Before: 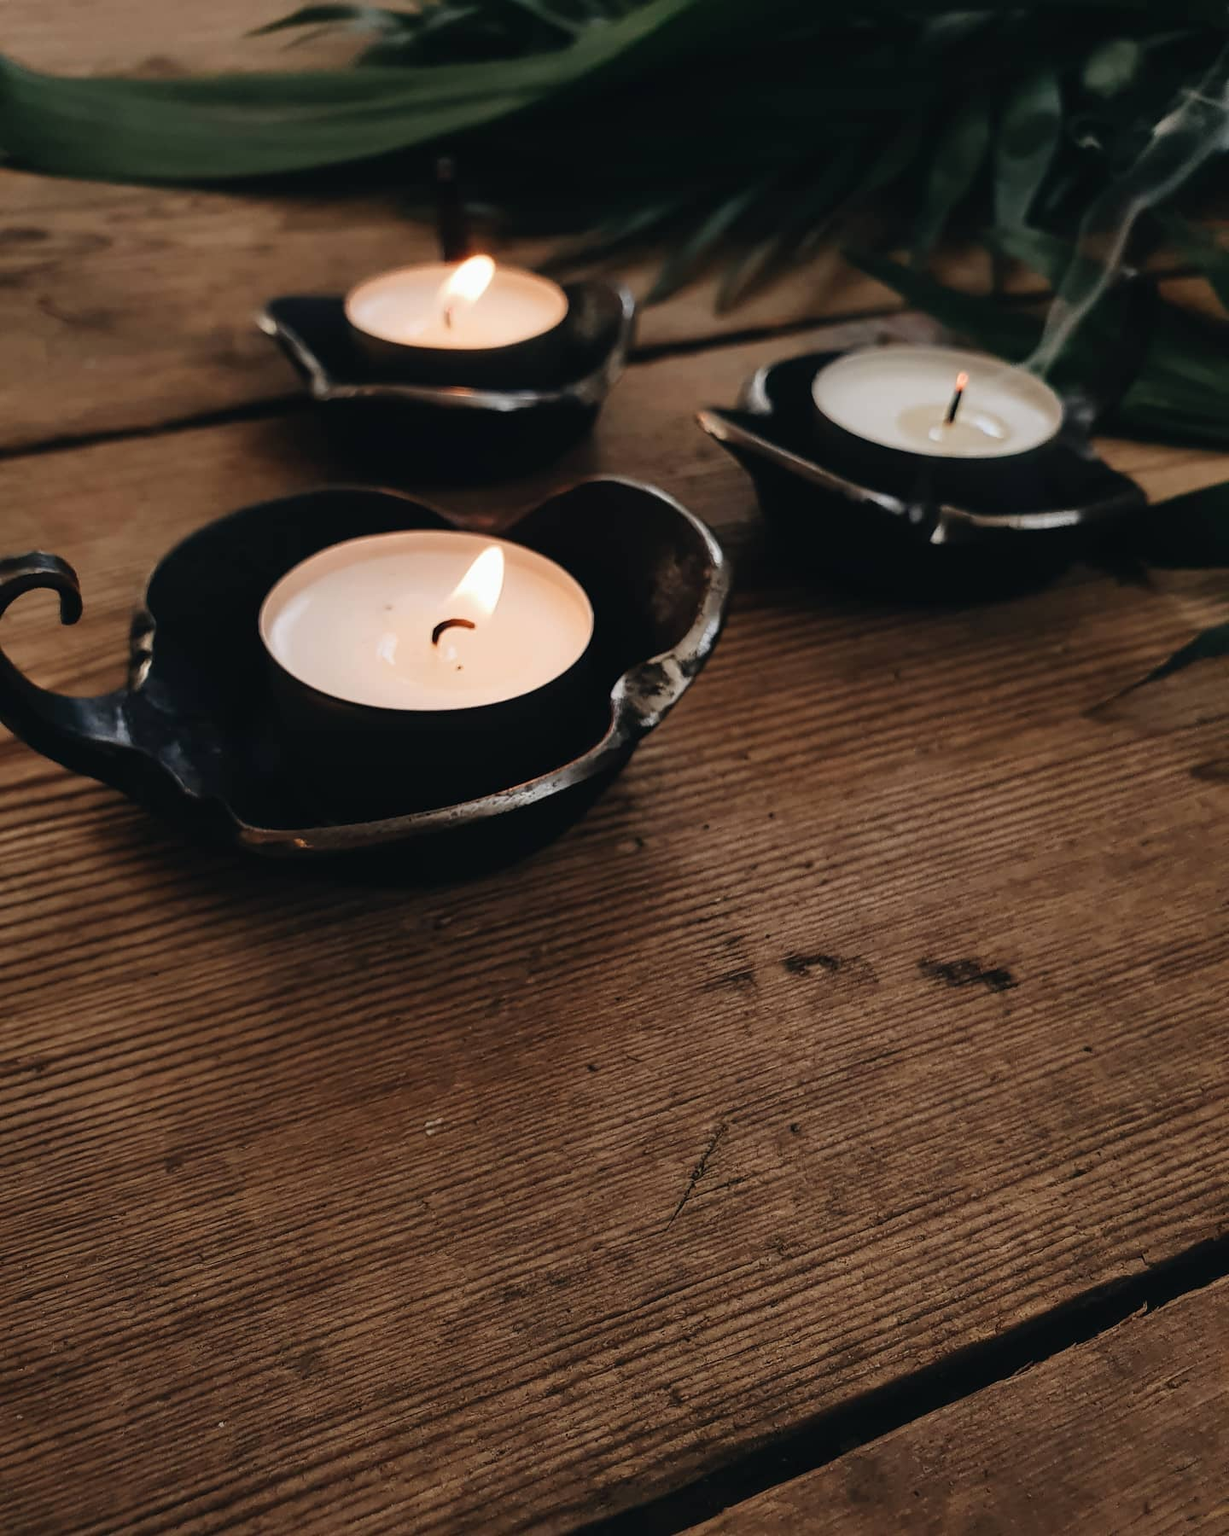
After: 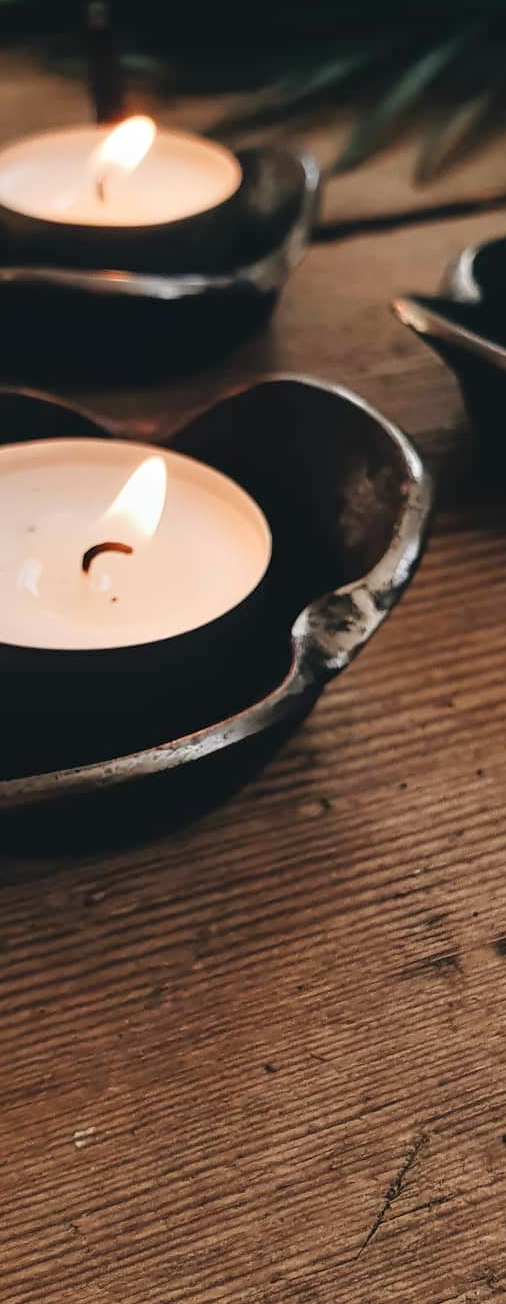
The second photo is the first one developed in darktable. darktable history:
tone equalizer: -8 EV 1 EV, -7 EV 1 EV, -6 EV 1 EV, -5 EV 1 EV, -4 EV 1 EV, -3 EV 0.75 EV, -2 EV 0.5 EV, -1 EV 0.25 EV
crop and rotate: left 29.476%, top 10.214%, right 35.32%, bottom 17.333%
